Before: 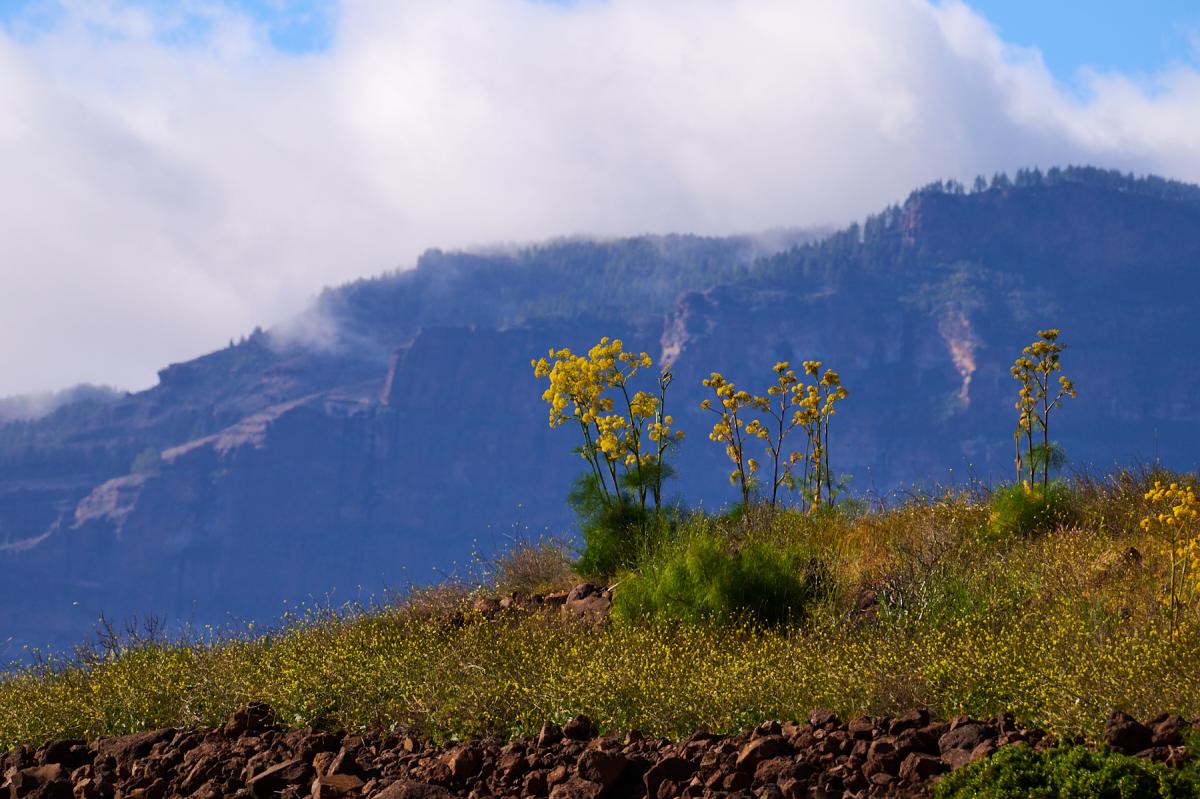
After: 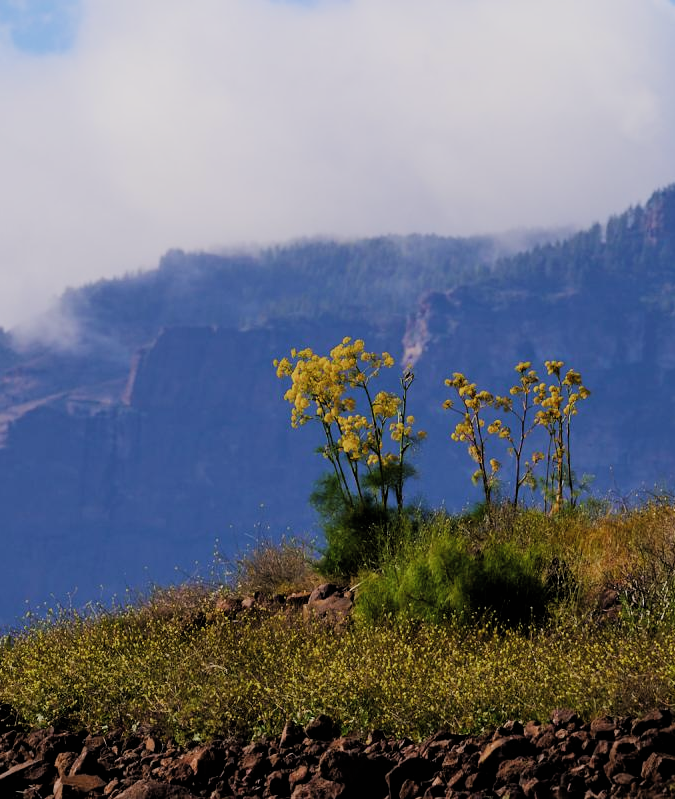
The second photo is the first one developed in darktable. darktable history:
shadows and highlights: shadows 0.84, highlights 41.31
crop: left 21.505%, right 22.181%
exposure: black level correction 0.001, exposure 0.016 EV, compensate highlight preservation false
filmic rgb: black relative exposure -7.11 EV, white relative exposure 5.35 EV, threshold 5.99 EV, hardness 3.02, color science v4 (2020), enable highlight reconstruction true
